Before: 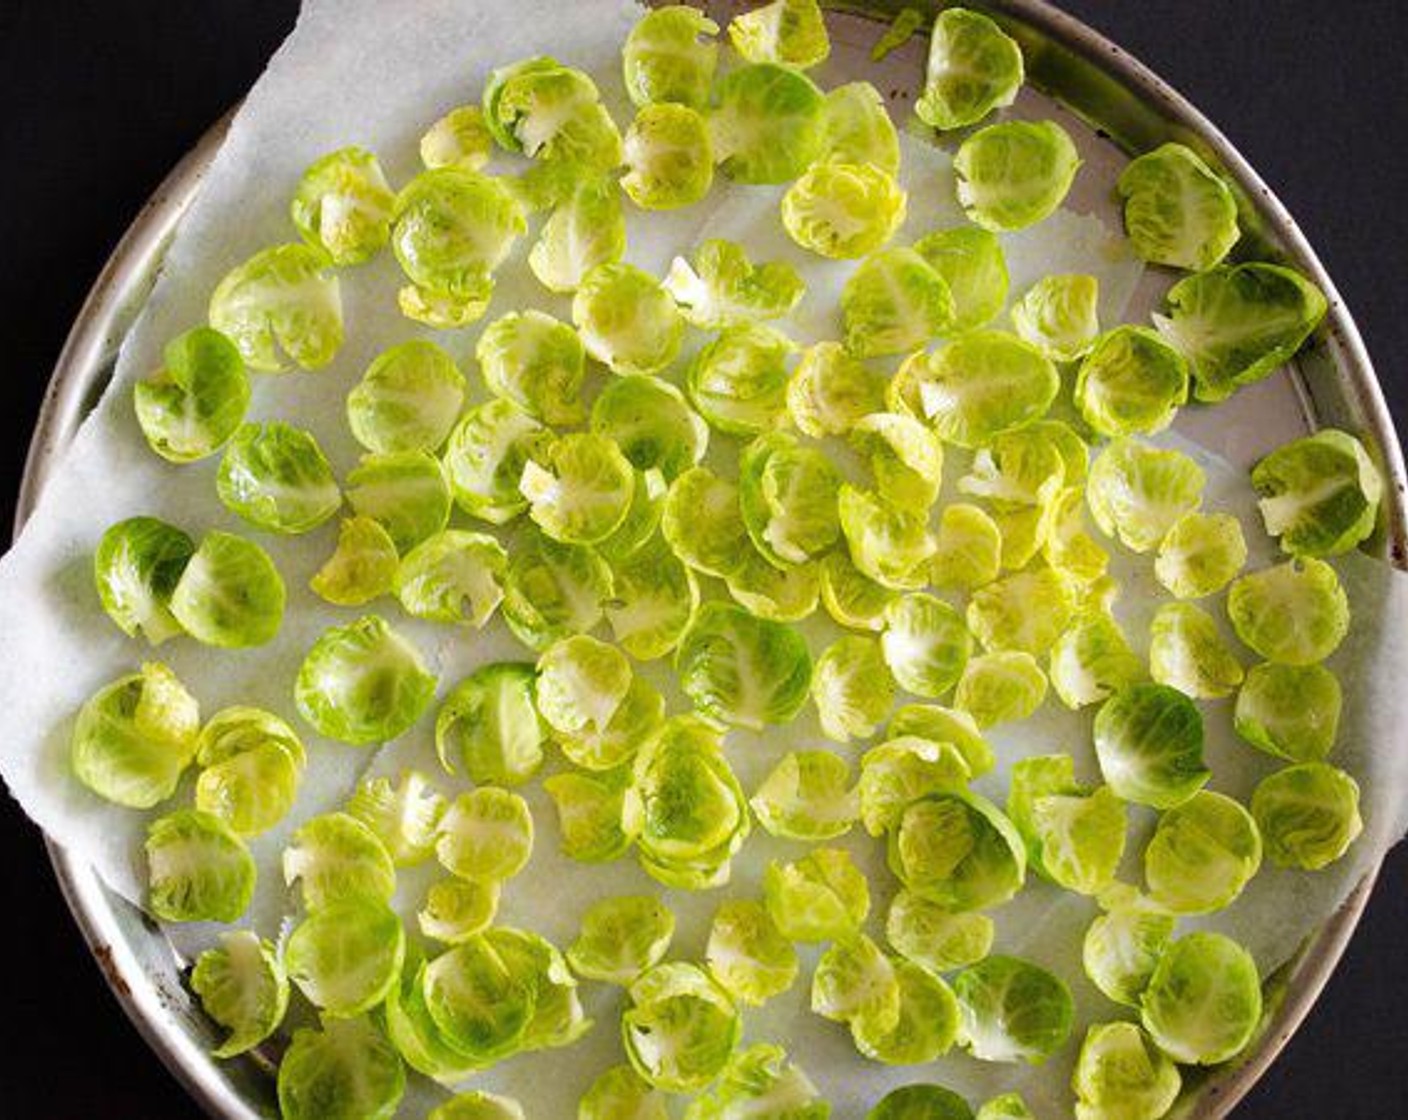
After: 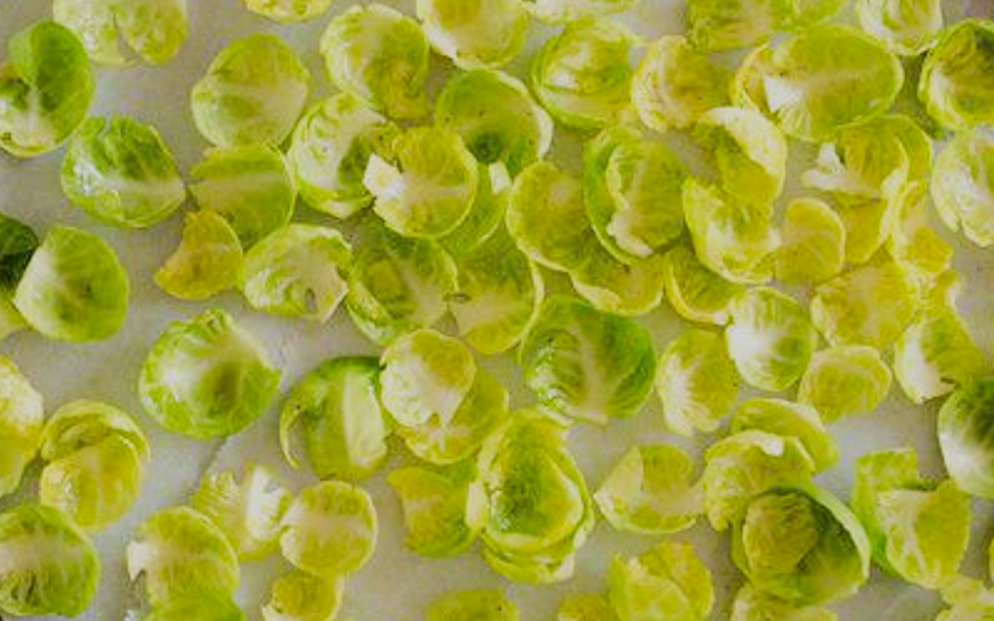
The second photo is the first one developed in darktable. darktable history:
filmic rgb: black relative exposure -7.65 EV, white relative exposure 4.56 EV, threshold 2.94 EV, hardness 3.61, enable highlight reconstruction true
tone equalizer: edges refinement/feathering 500, mask exposure compensation -1.57 EV, preserve details no
contrast brightness saturation: contrast -0.018, brightness -0.005, saturation 0.032
crop: left 11.113%, top 27.376%, right 18.254%, bottom 17.177%
shadows and highlights: shadows 20.49, highlights -20.46, soften with gaussian
